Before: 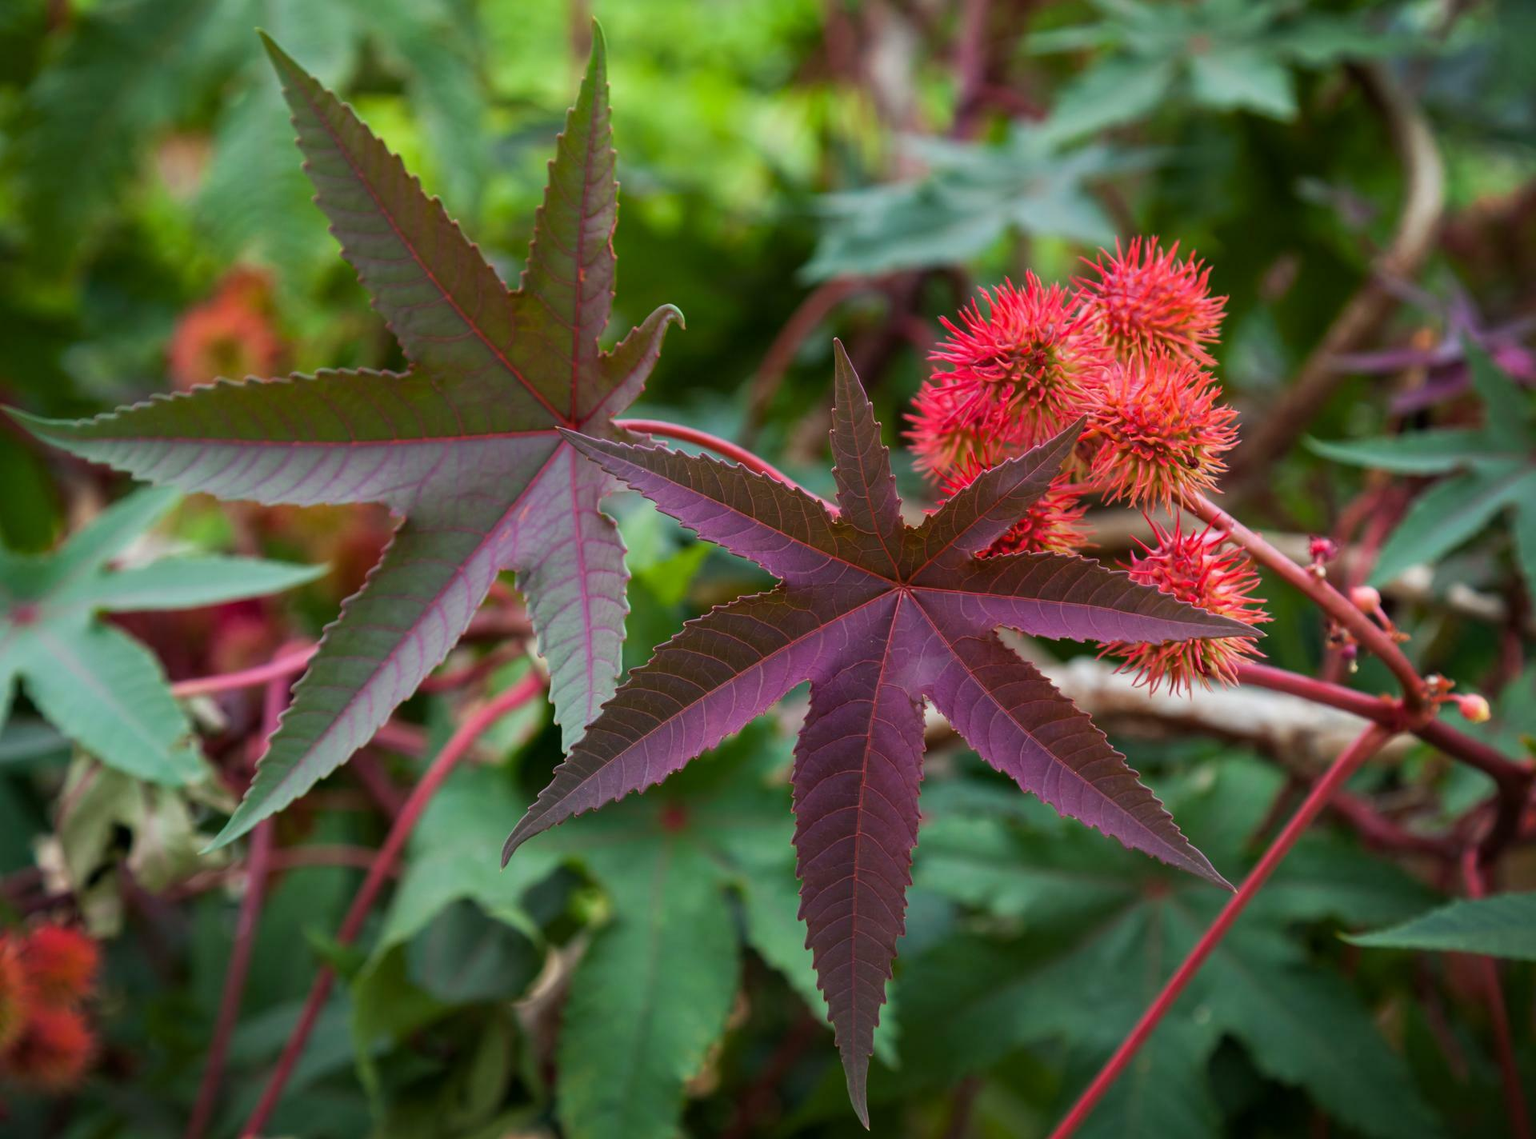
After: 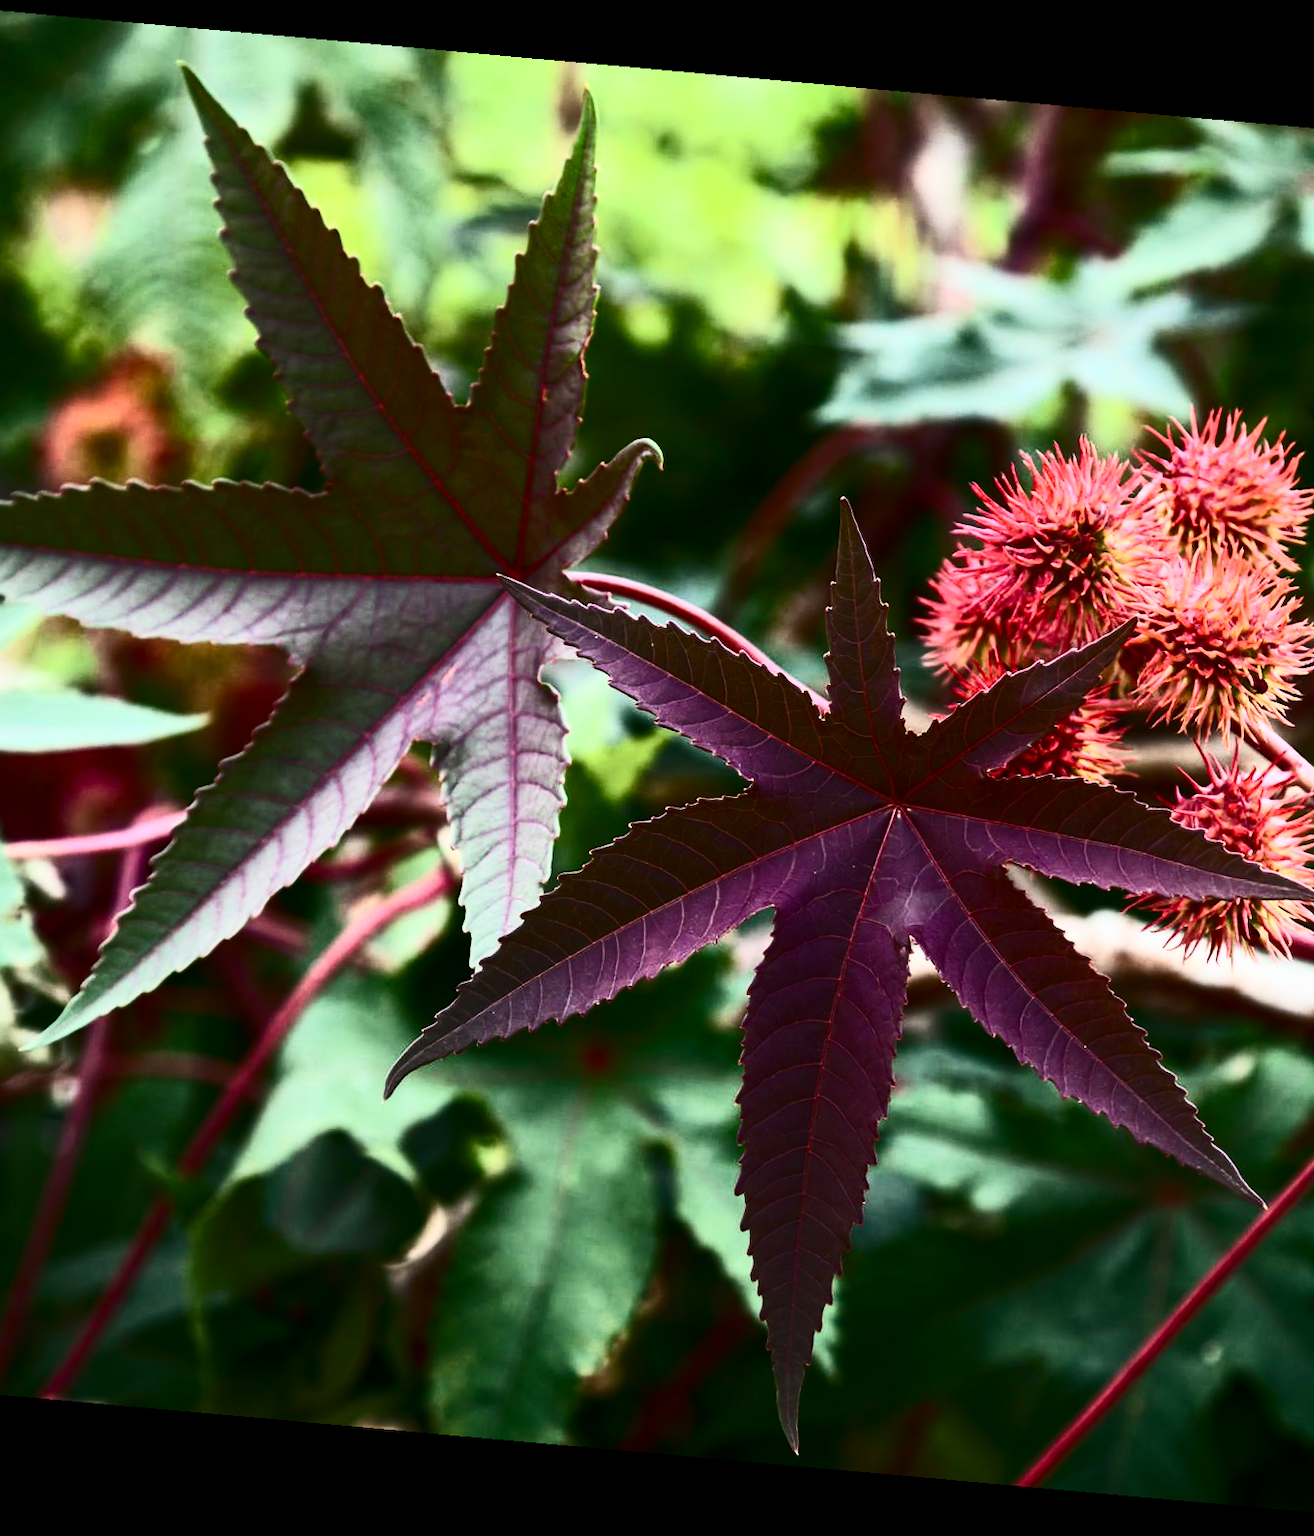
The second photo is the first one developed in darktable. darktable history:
rotate and perspective: rotation 5.12°, automatic cropping off
contrast brightness saturation: contrast 0.93, brightness 0.2
crop and rotate: left 12.673%, right 20.66%
